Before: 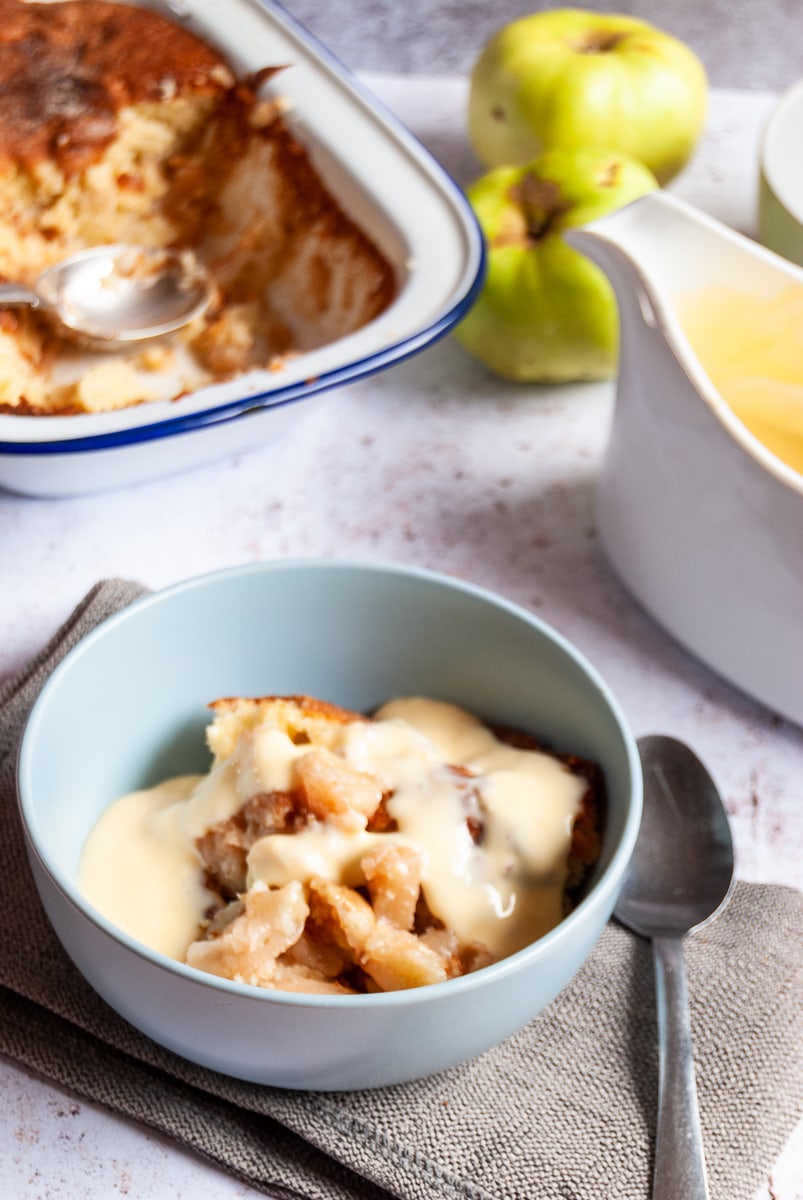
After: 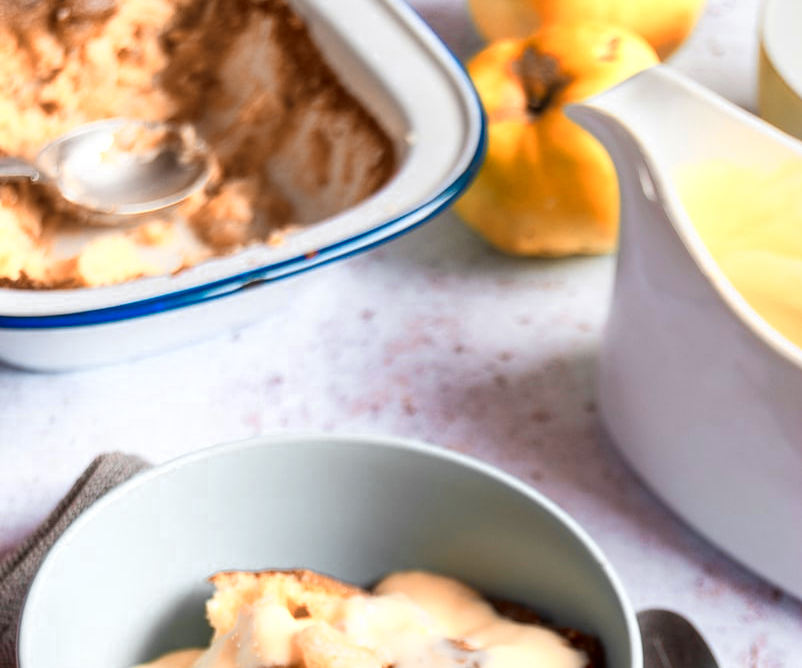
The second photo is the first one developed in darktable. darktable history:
crop and rotate: top 10.543%, bottom 33.755%
color zones: curves: ch0 [(0.009, 0.528) (0.136, 0.6) (0.255, 0.586) (0.39, 0.528) (0.522, 0.584) (0.686, 0.736) (0.849, 0.561)]; ch1 [(0.045, 0.781) (0.14, 0.416) (0.257, 0.695) (0.442, 0.032) (0.738, 0.338) (0.818, 0.632) (0.891, 0.741) (1, 0.704)]; ch2 [(0, 0.667) (0.141, 0.52) (0.26, 0.37) (0.474, 0.432) (0.743, 0.286)]
